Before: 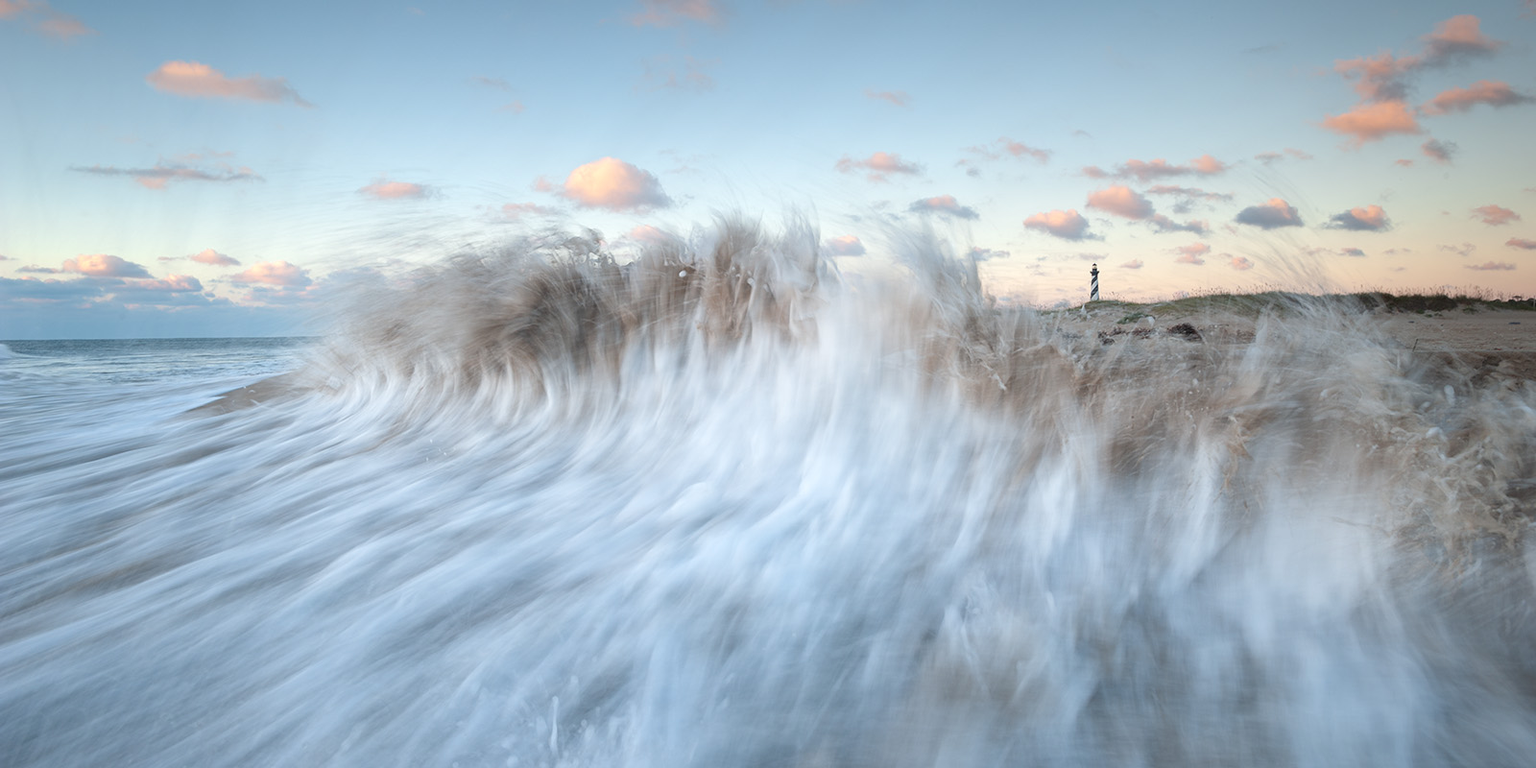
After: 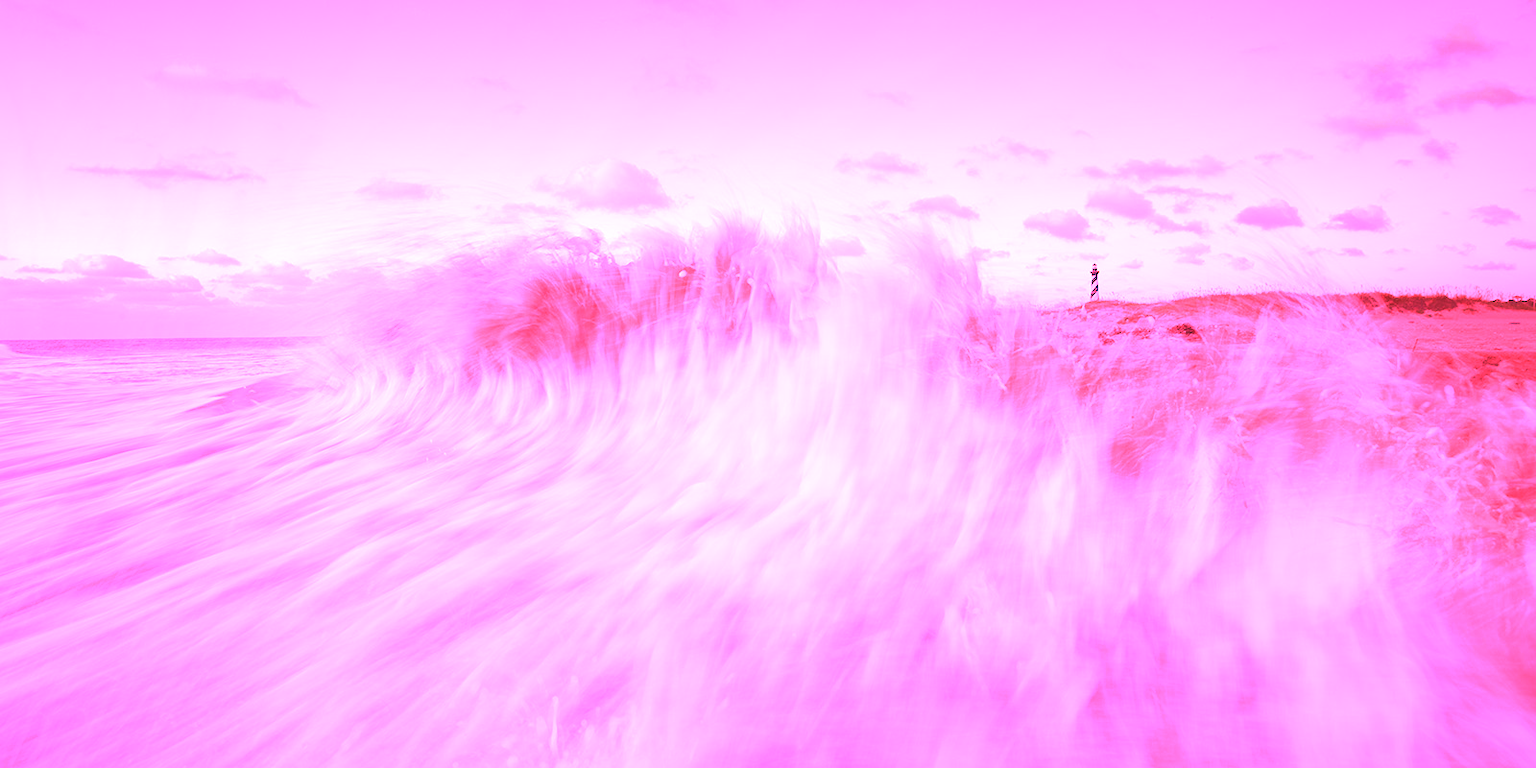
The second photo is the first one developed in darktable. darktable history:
white balance: red 4.26, blue 1.802
tone equalizer: -7 EV 0.15 EV, -6 EV 0.6 EV, -5 EV 1.15 EV, -4 EV 1.33 EV, -3 EV 1.15 EV, -2 EV 0.6 EV, -1 EV 0.15 EV, mask exposure compensation -0.5 EV
